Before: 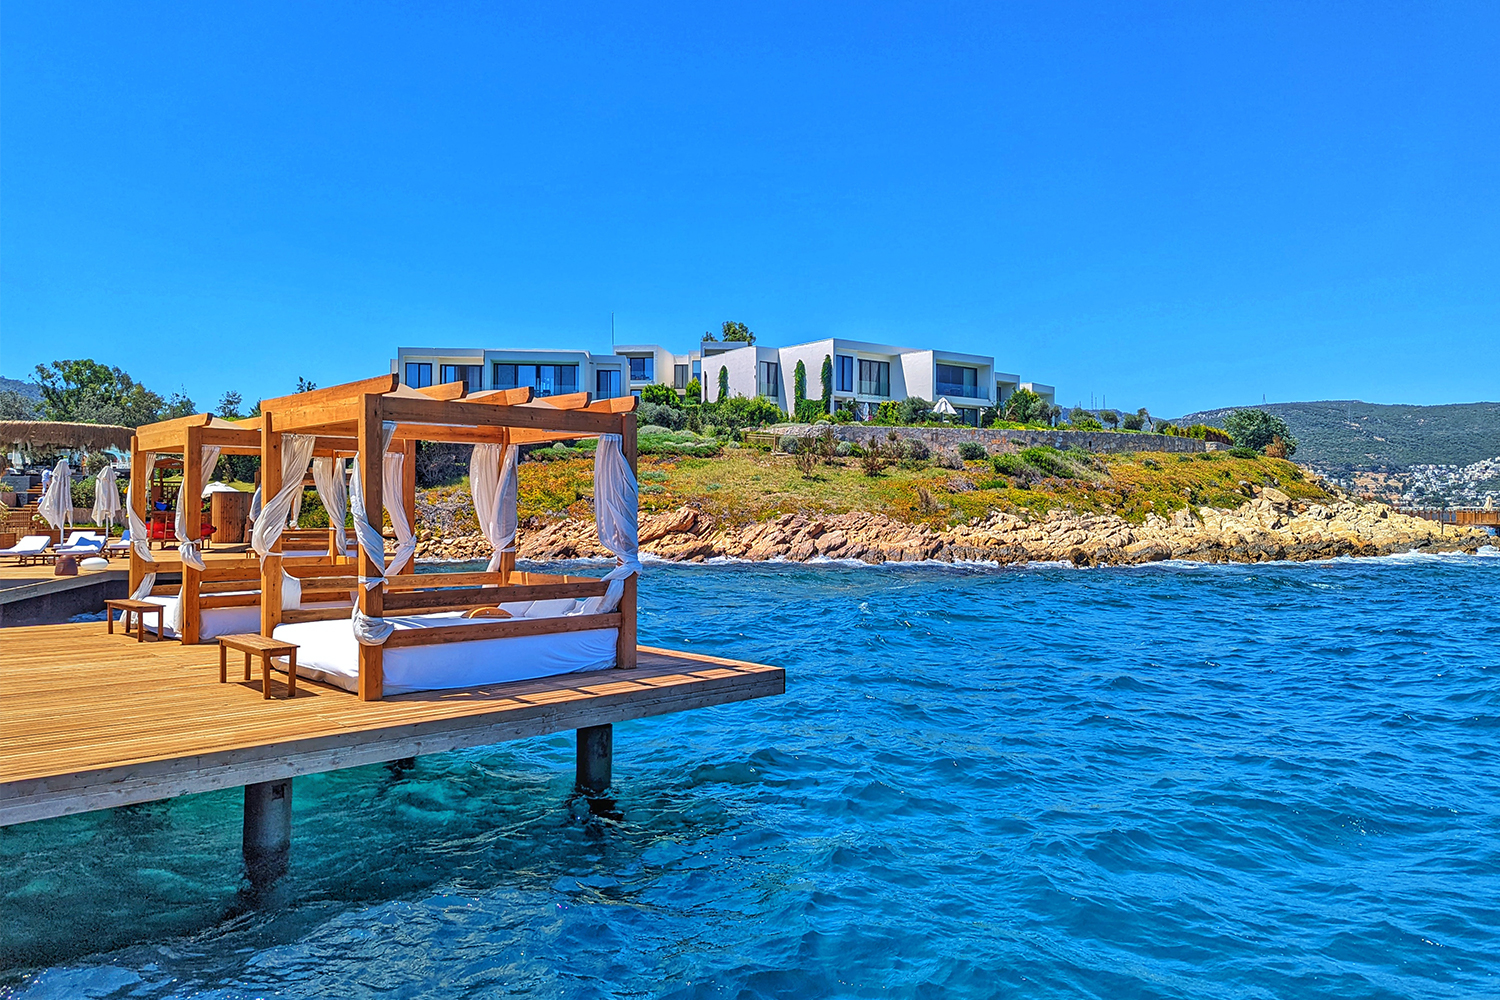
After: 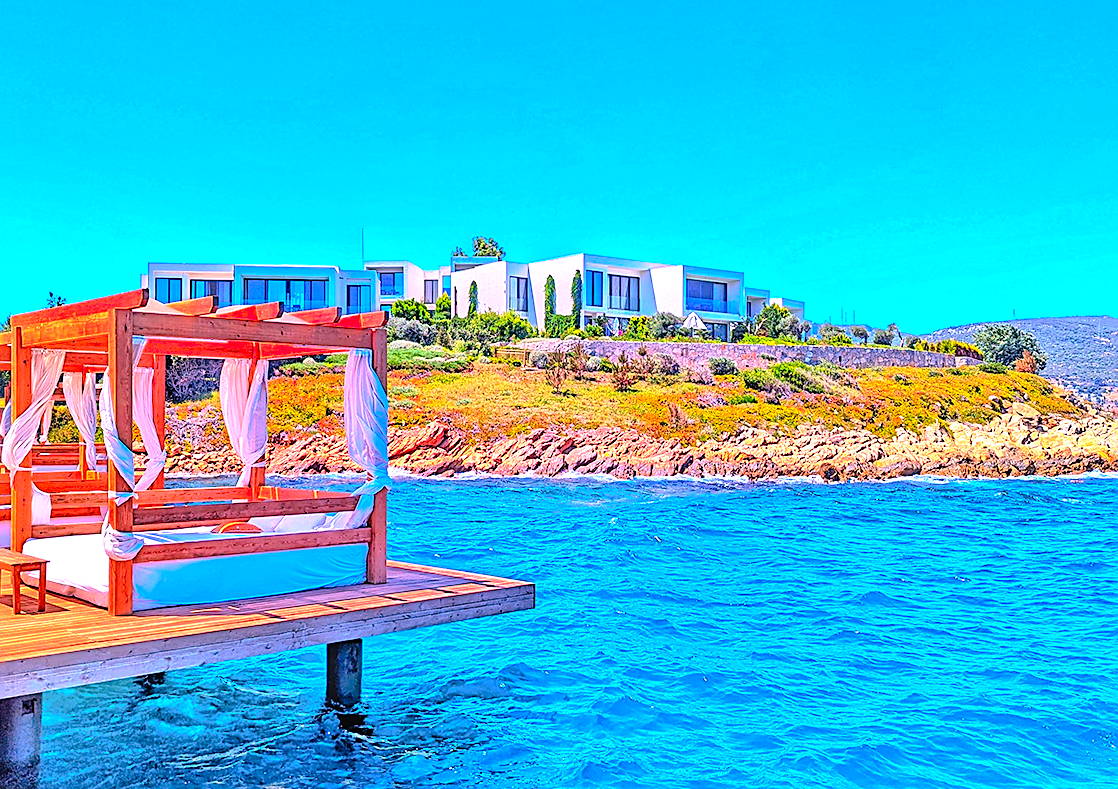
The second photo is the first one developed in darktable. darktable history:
exposure: black level correction 0, exposure 0.897 EV, compensate highlight preservation false
sharpen: on, module defaults
color correction: highlights a* 19.33, highlights b* -11.71, saturation 1.64
crop: left 16.708%, top 8.576%, right 8.715%, bottom 12.5%
contrast brightness saturation: contrast 0.138, brightness 0.225
tone curve: curves: ch0 [(0, 0) (0.003, 0.001) (0.011, 0.002) (0.025, 0.007) (0.044, 0.015) (0.069, 0.022) (0.1, 0.03) (0.136, 0.056) (0.177, 0.115) (0.224, 0.177) (0.277, 0.244) (0.335, 0.322) (0.399, 0.398) (0.468, 0.471) (0.543, 0.545) (0.623, 0.614) (0.709, 0.685) (0.801, 0.765) (0.898, 0.867) (1, 1)], preserve colors none
